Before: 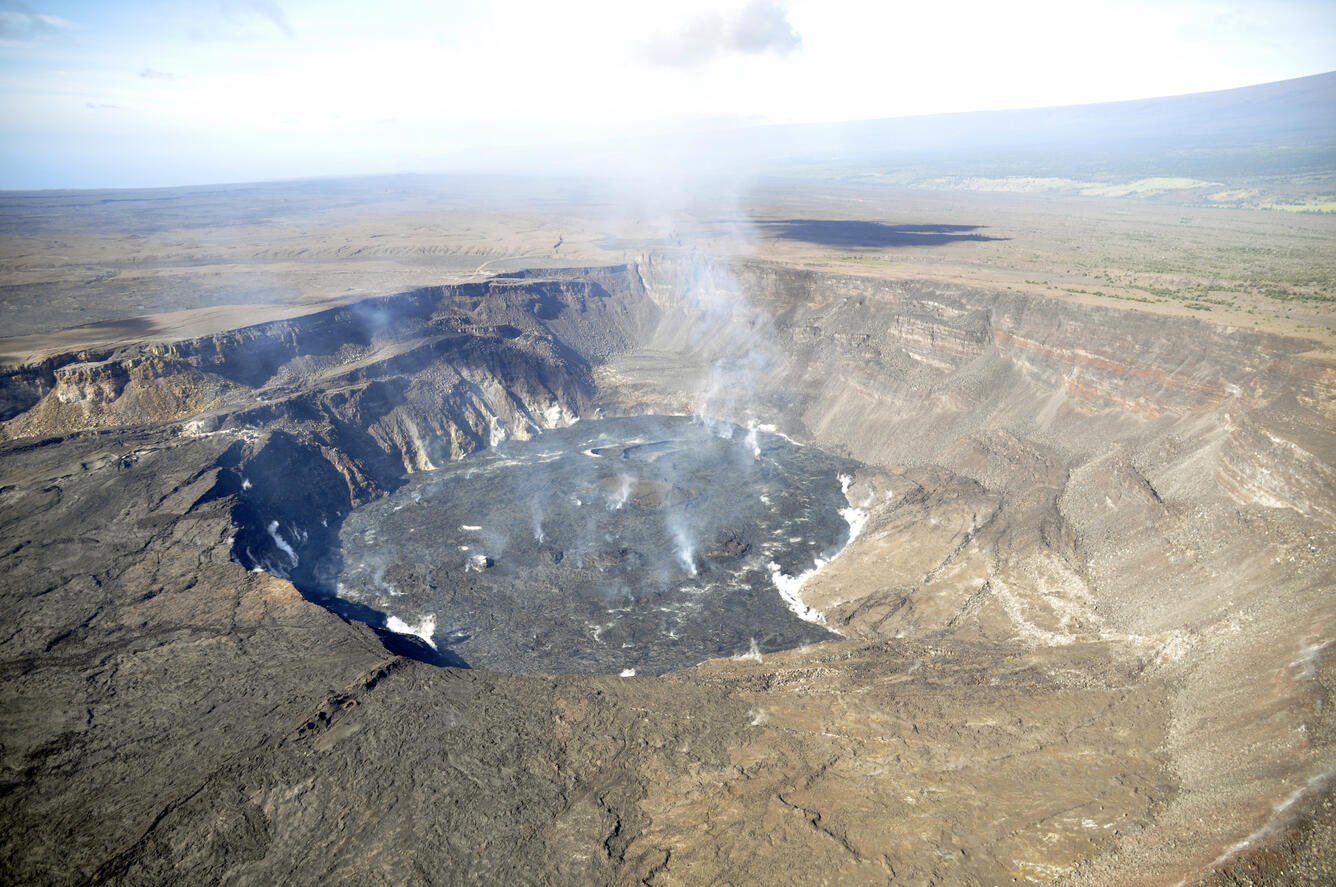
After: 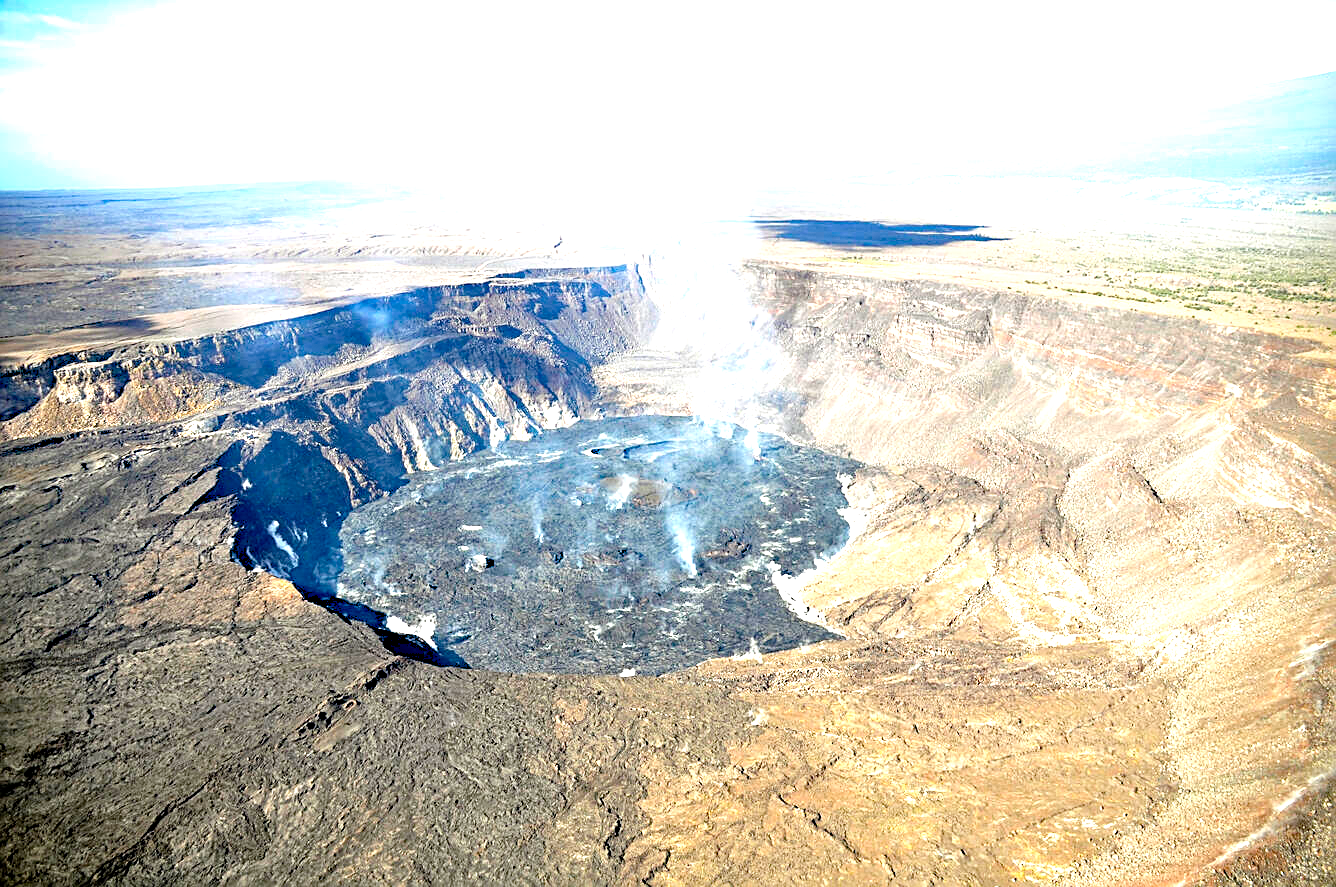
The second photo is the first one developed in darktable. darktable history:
exposure: exposure 1 EV, compensate highlight preservation false
sharpen: on, module defaults
haze removal: strength 0.53, distance 0.92, compatibility mode true, adaptive false
levels: levels [0, 0.476, 0.951]
